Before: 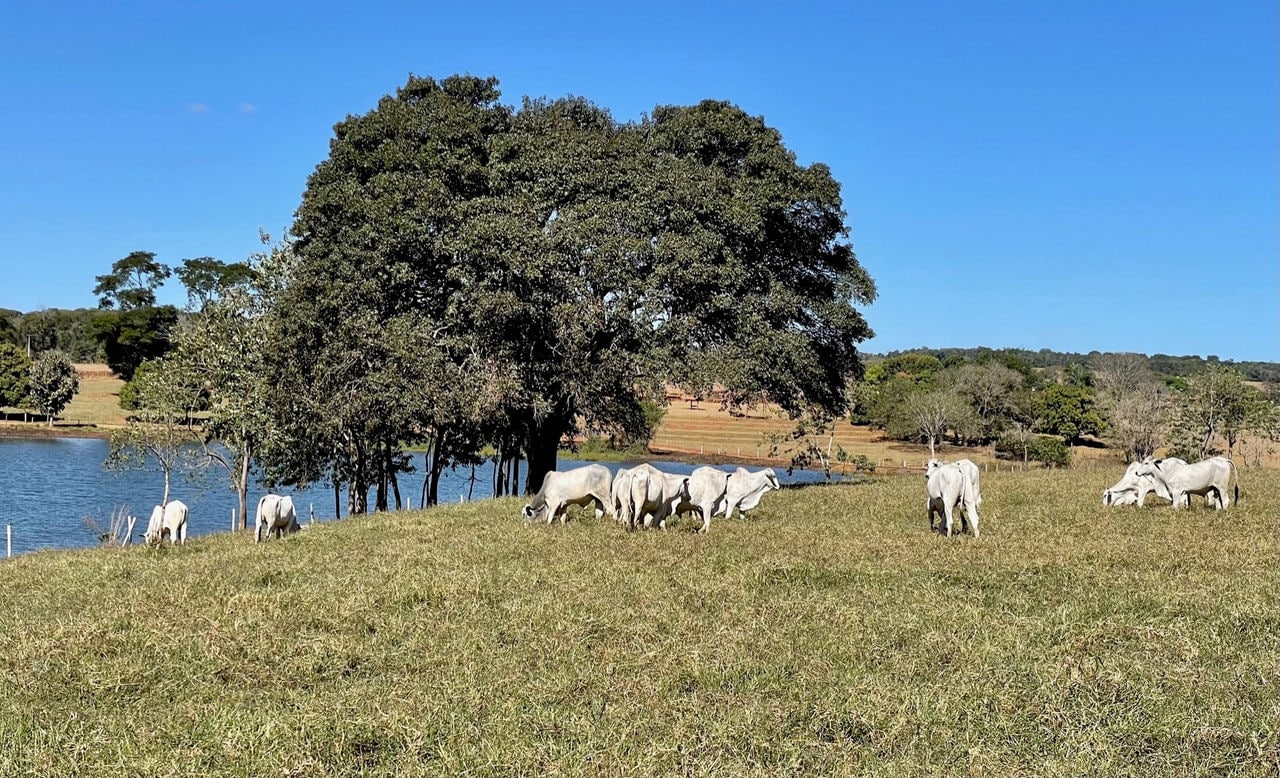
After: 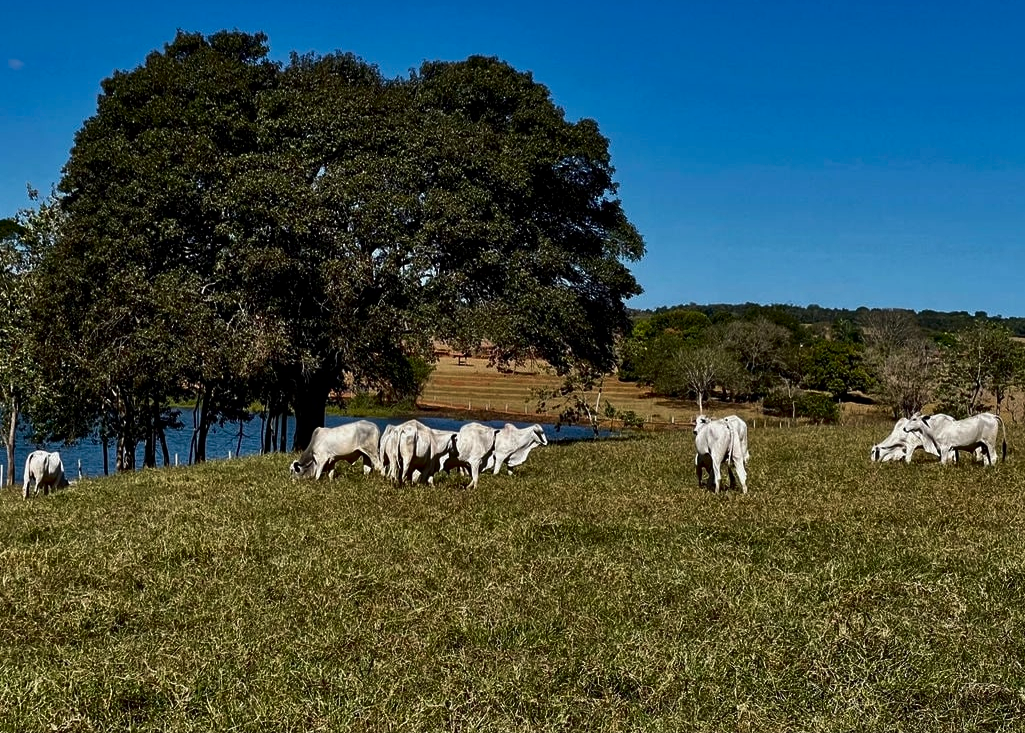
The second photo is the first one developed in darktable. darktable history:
crop and rotate: left 18.192%, top 5.736%, right 1.704%
contrast brightness saturation: brightness -0.507
velvia: strength 14.55%
